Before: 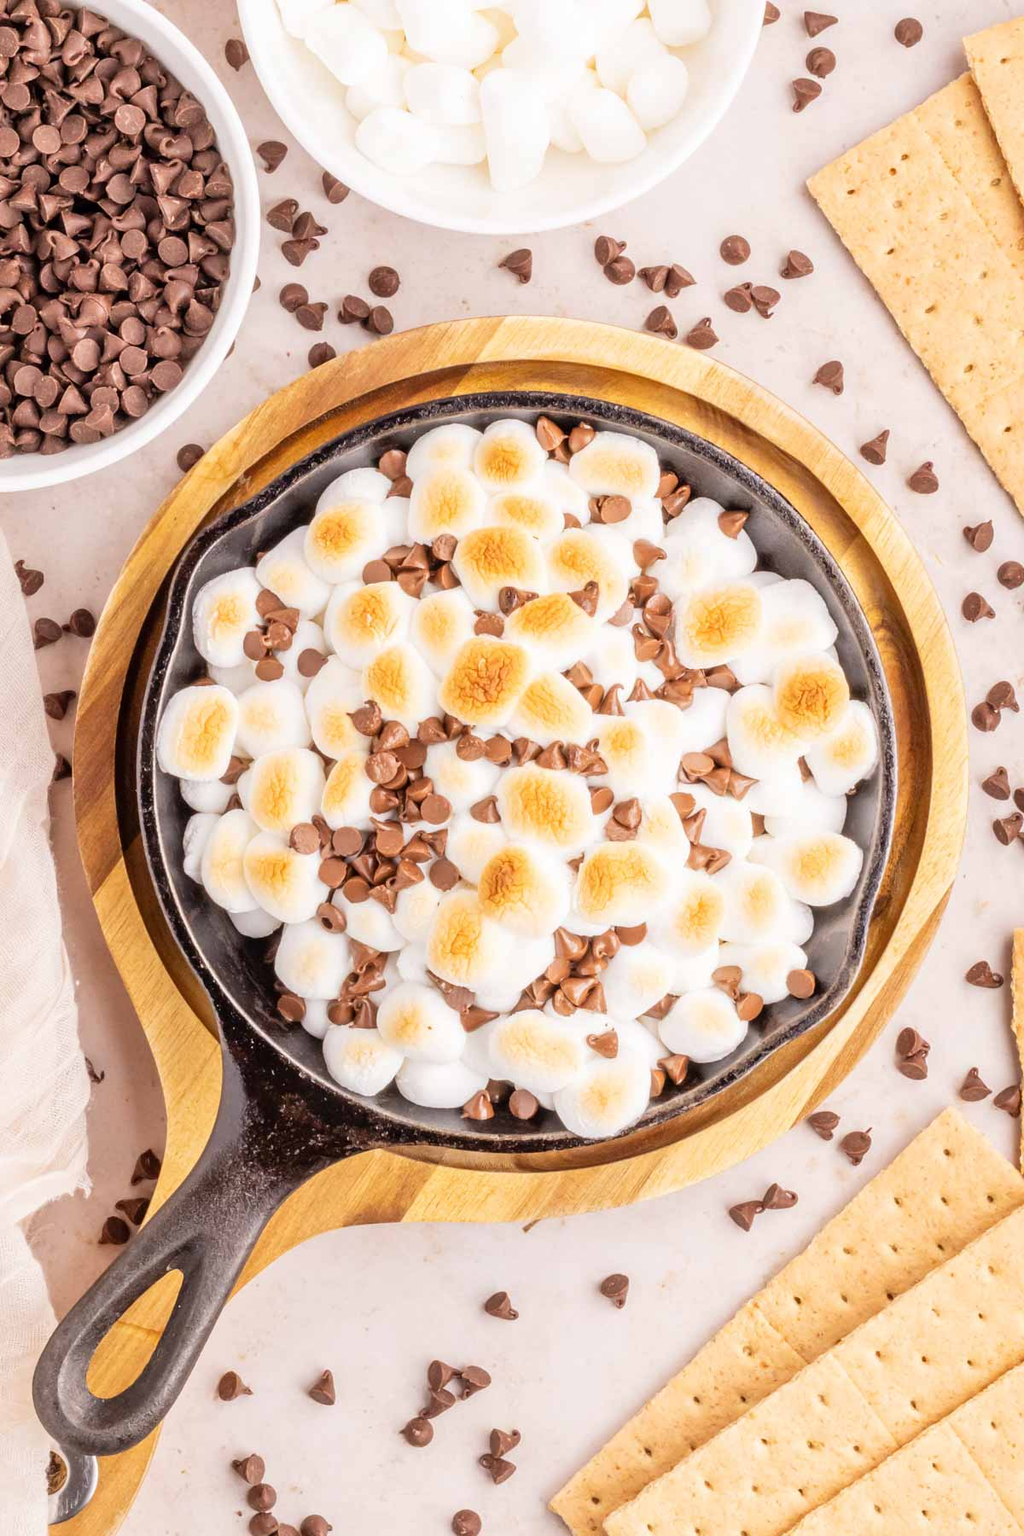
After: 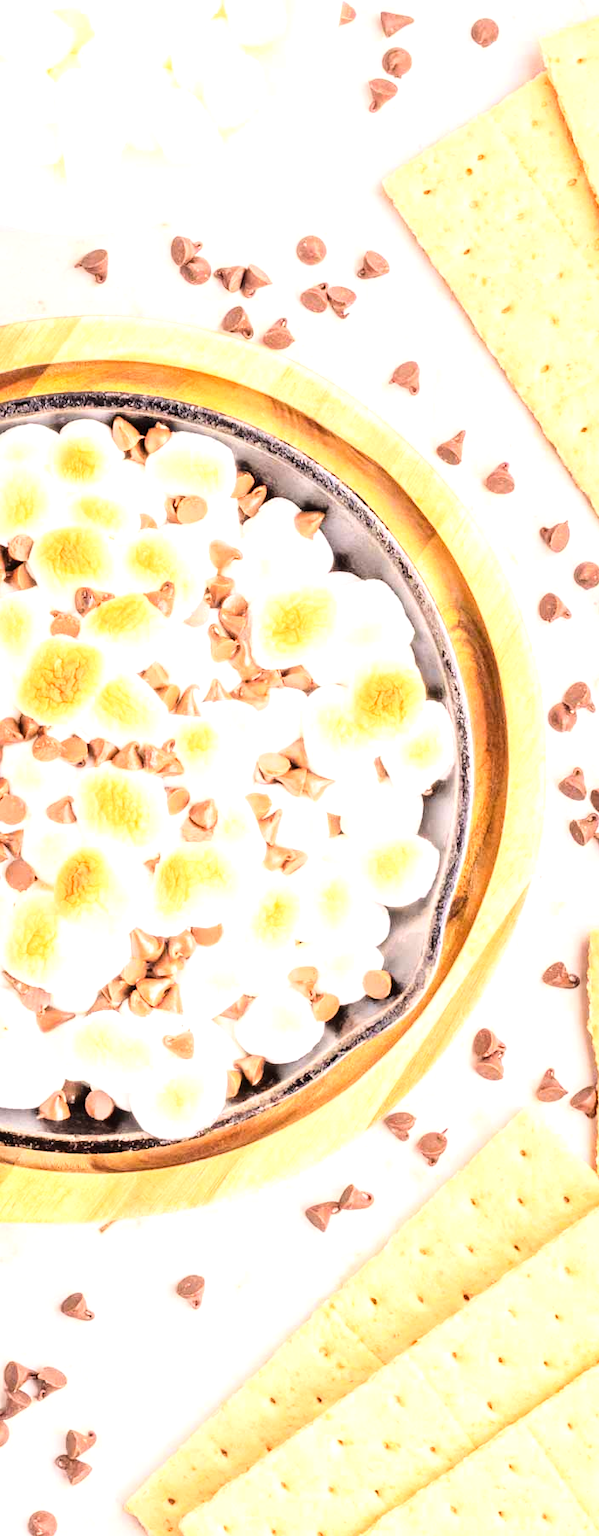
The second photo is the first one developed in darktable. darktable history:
exposure: exposure 0.778 EV, compensate highlight preservation false
base curve: curves: ch0 [(0, 0) (0.036, 0.025) (0.121, 0.166) (0.206, 0.329) (0.605, 0.79) (1, 1)]
crop: left 41.474%
